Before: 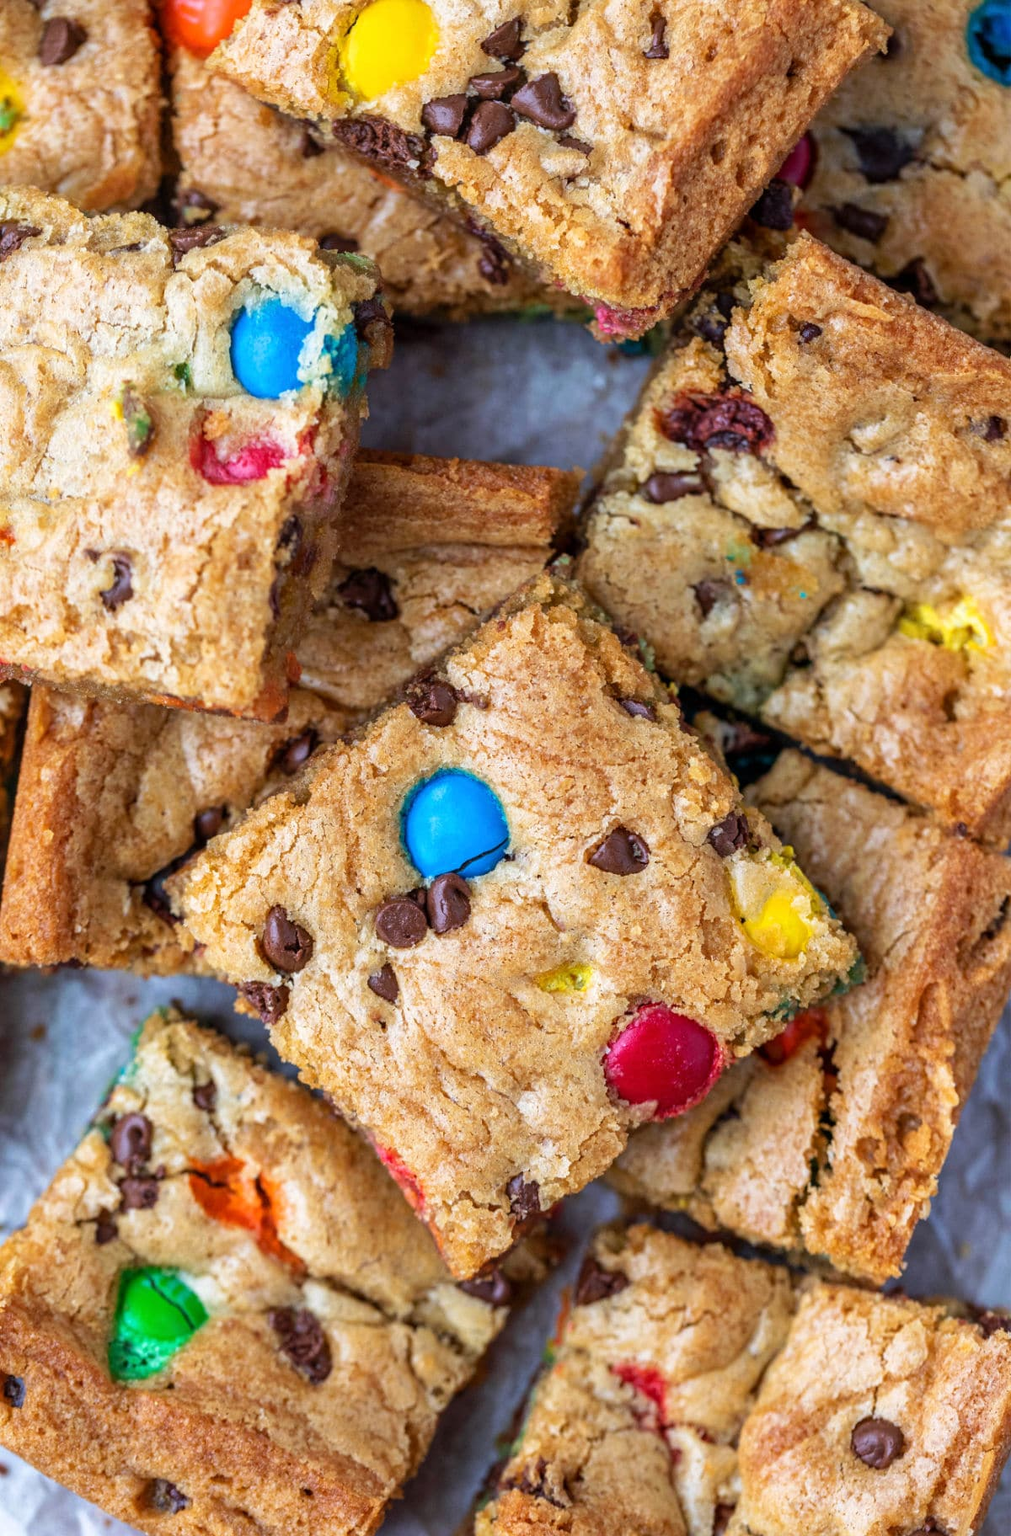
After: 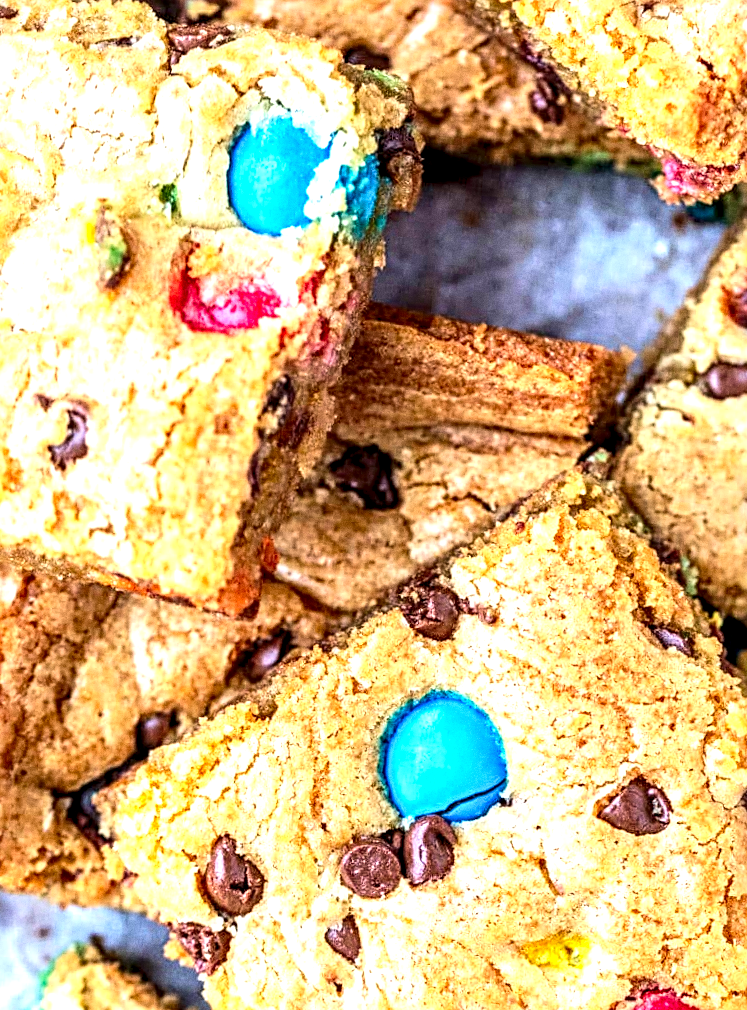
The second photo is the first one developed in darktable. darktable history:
crop and rotate: angle -4.99°, left 2.122%, top 6.945%, right 27.566%, bottom 30.519%
velvia: strength 15%
grain: coarseness 0.47 ISO
contrast brightness saturation: contrast 0.2, brightness 0.16, saturation 0.22
local contrast: highlights 60%, shadows 60%, detail 160%
exposure: black level correction 0, exposure 0.9 EV, compensate highlight preservation false
sharpen: radius 4
